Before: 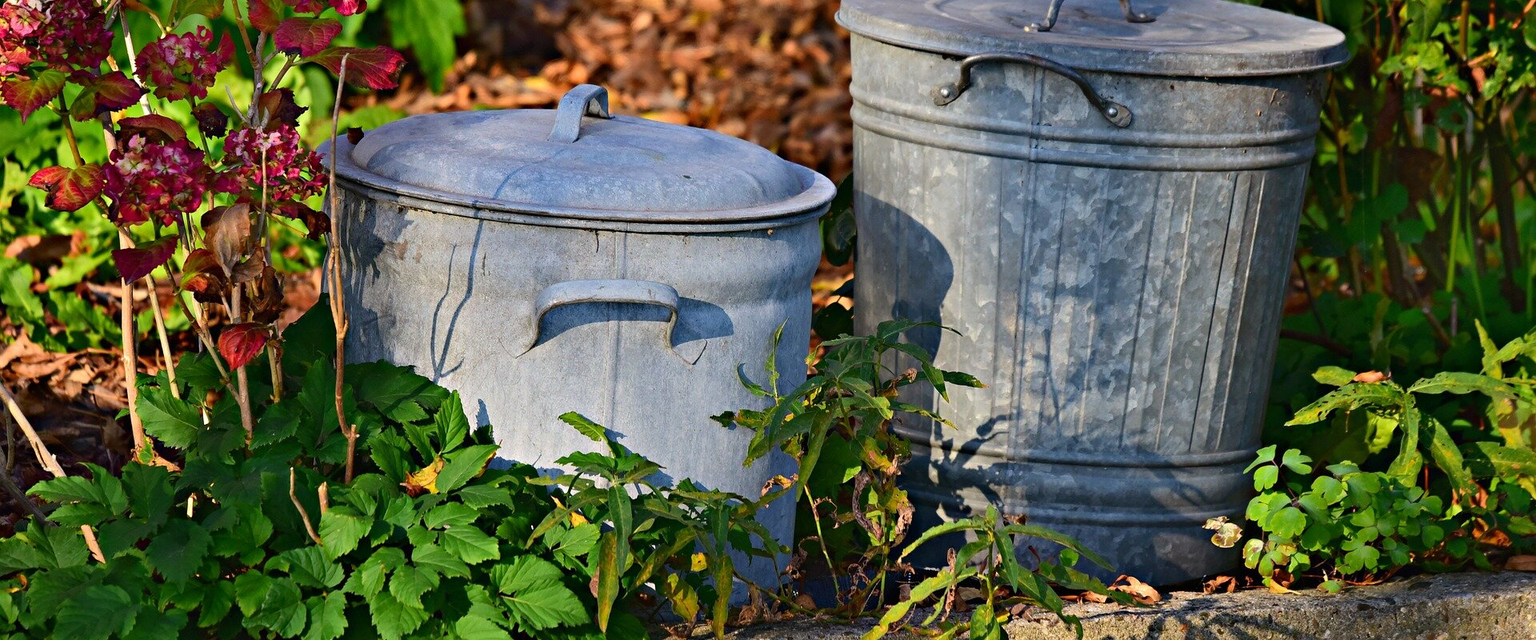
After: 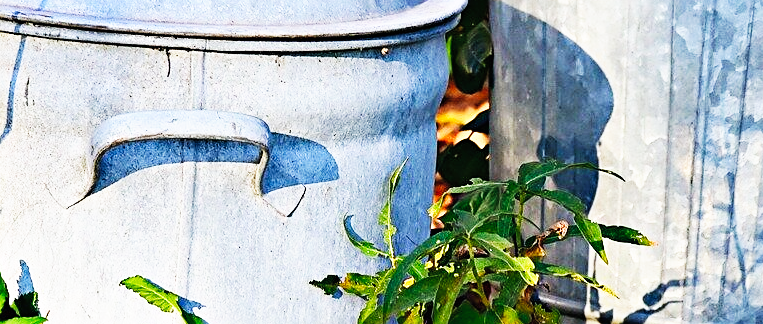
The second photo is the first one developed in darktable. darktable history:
crop: left 30.114%, top 29.88%, right 30.116%, bottom 29.514%
base curve: curves: ch0 [(0, 0) (0.007, 0.004) (0.027, 0.03) (0.046, 0.07) (0.207, 0.54) (0.442, 0.872) (0.673, 0.972) (1, 1)], preserve colors none
sharpen: on, module defaults
contrast brightness saturation: contrast 0.049, brightness 0.068, saturation 0.01
